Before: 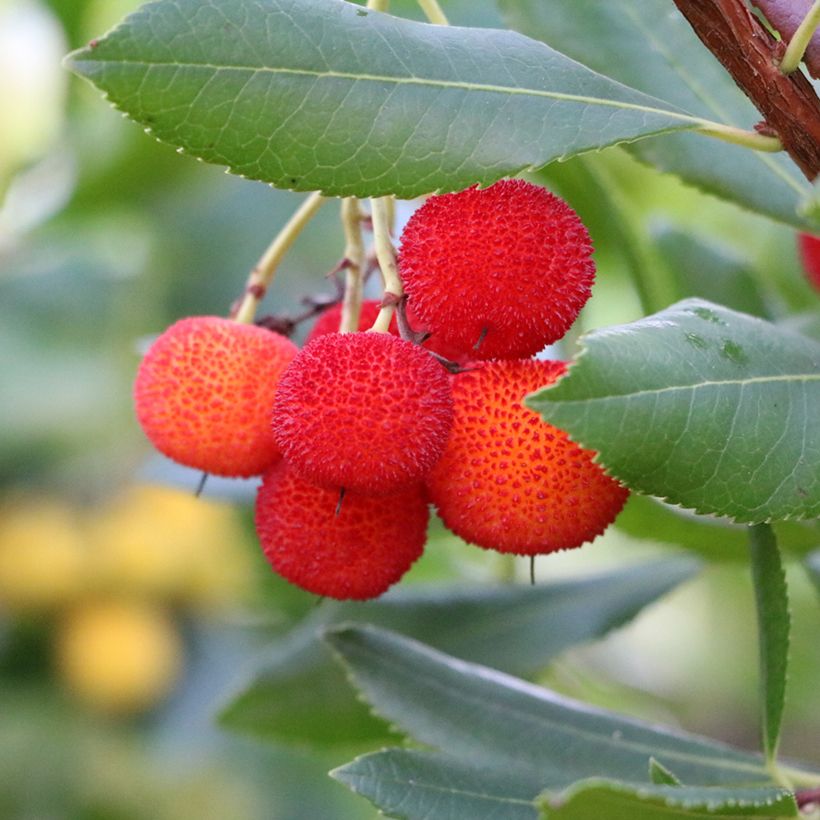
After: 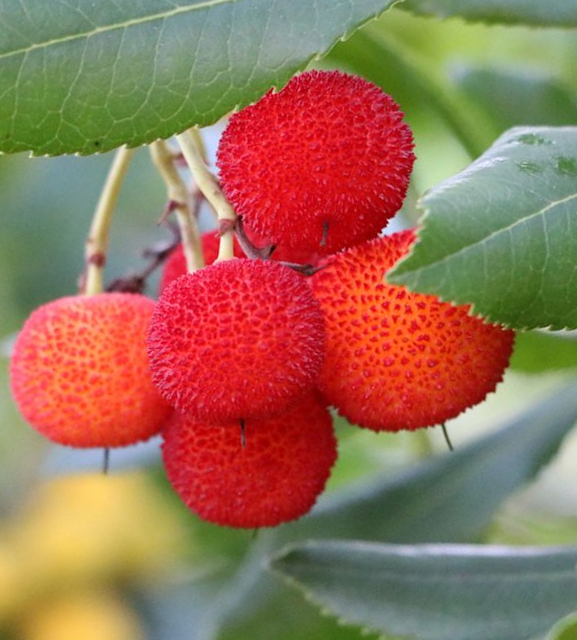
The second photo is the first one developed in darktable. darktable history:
crop and rotate: angle 18.5°, left 6.842%, right 3.988%, bottom 1.166%
